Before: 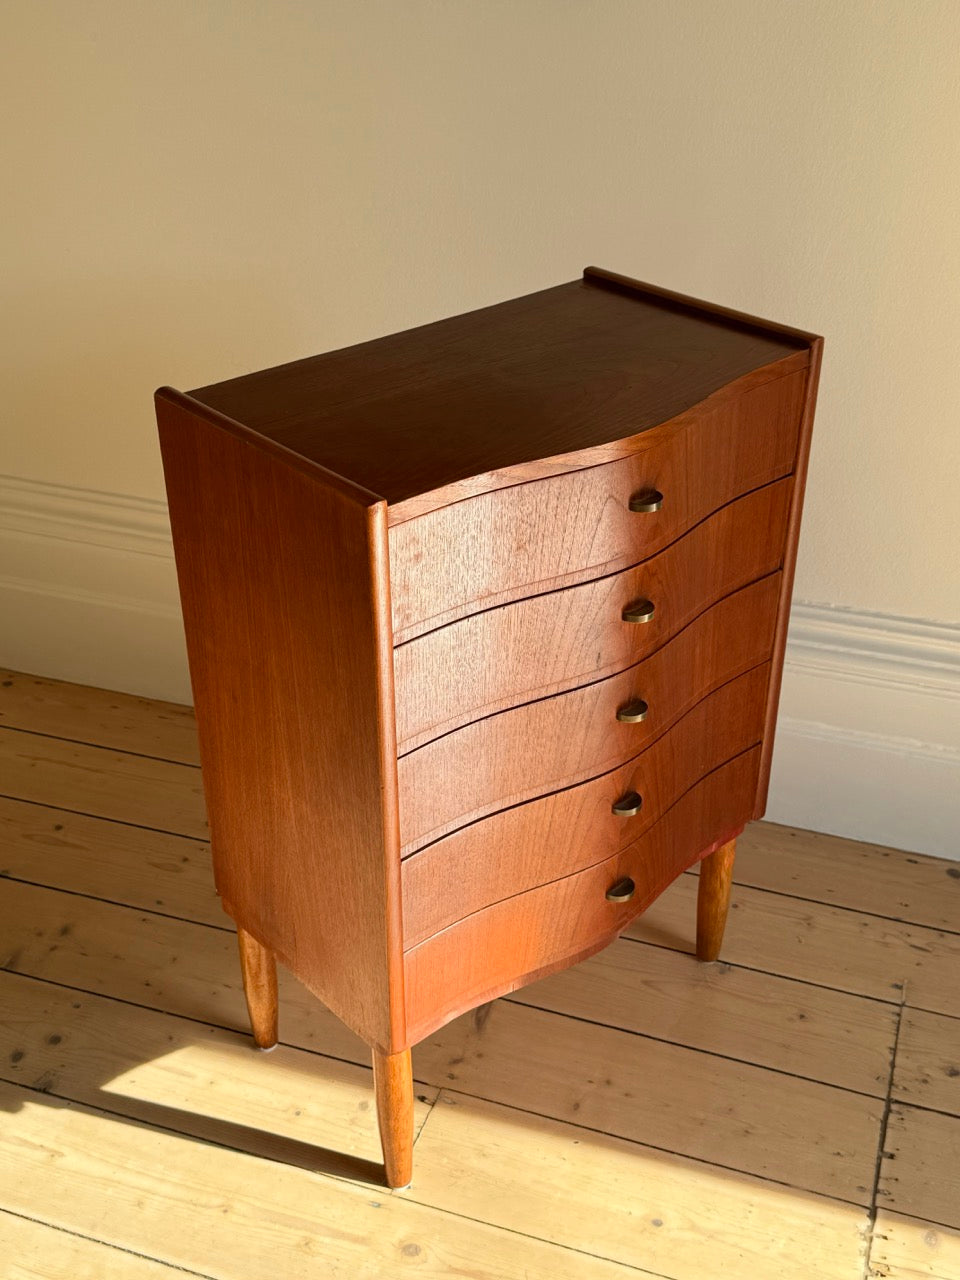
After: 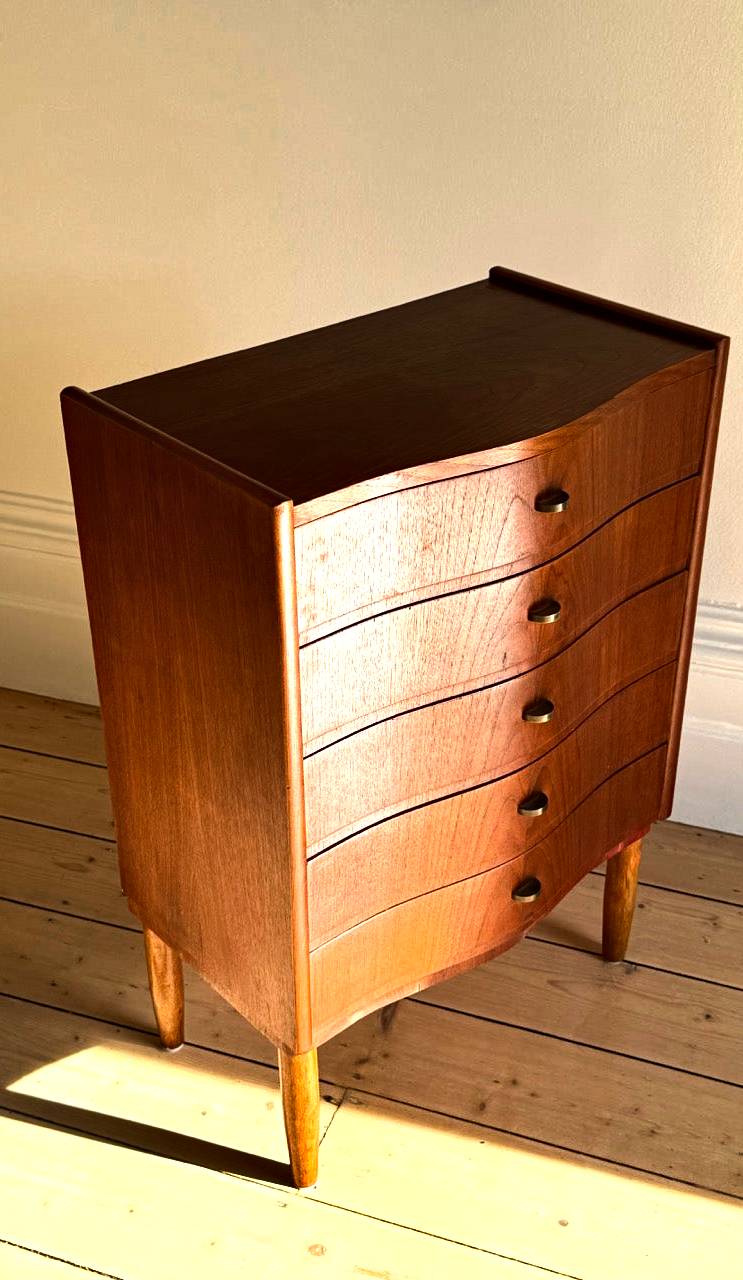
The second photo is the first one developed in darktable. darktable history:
exposure: compensate highlight preservation false
crop: left 9.88%, right 12.664%
haze removal: compatibility mode true, adaptive false
shadows and highlights: shadows 49, highlights -41, soften with gaussian
tone equalizer: -8 EV -1.08 EV, -7 EV -1.01 EV, -6 EV -0.867 EV, -5 EV -0.578 EV, -3 EV 0.578 EV, -2 EV 0.867 EV, -1 EV 1.01 EV, +0 EV 1.08 EV, edges refinement/feathering 500, mask exposure compensation -1.57 EV, preserve details no
